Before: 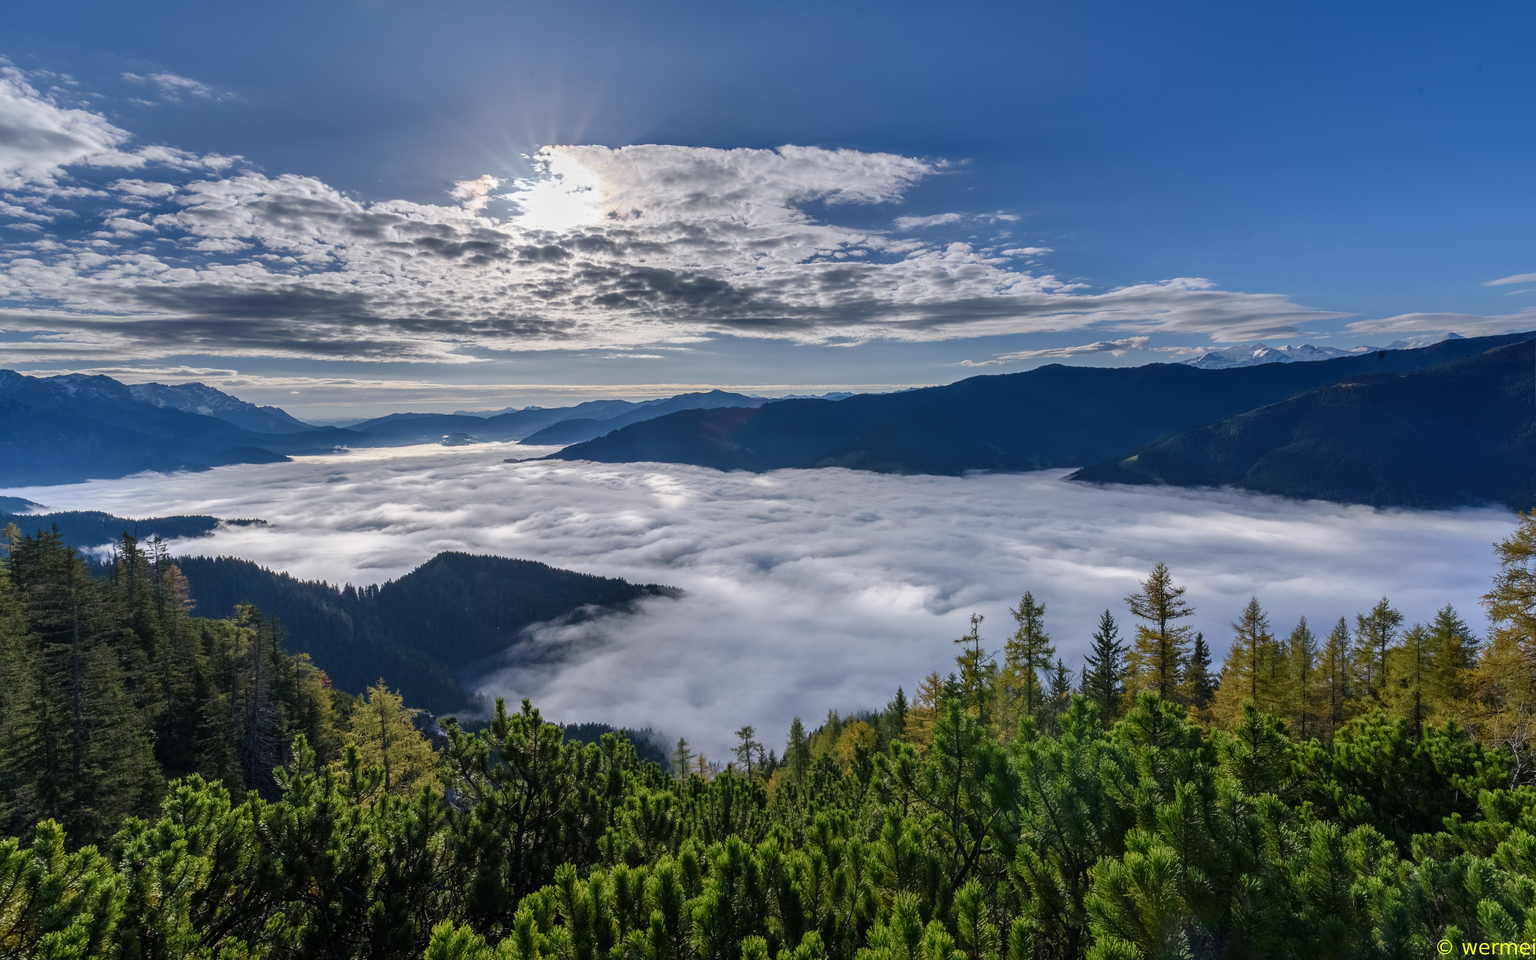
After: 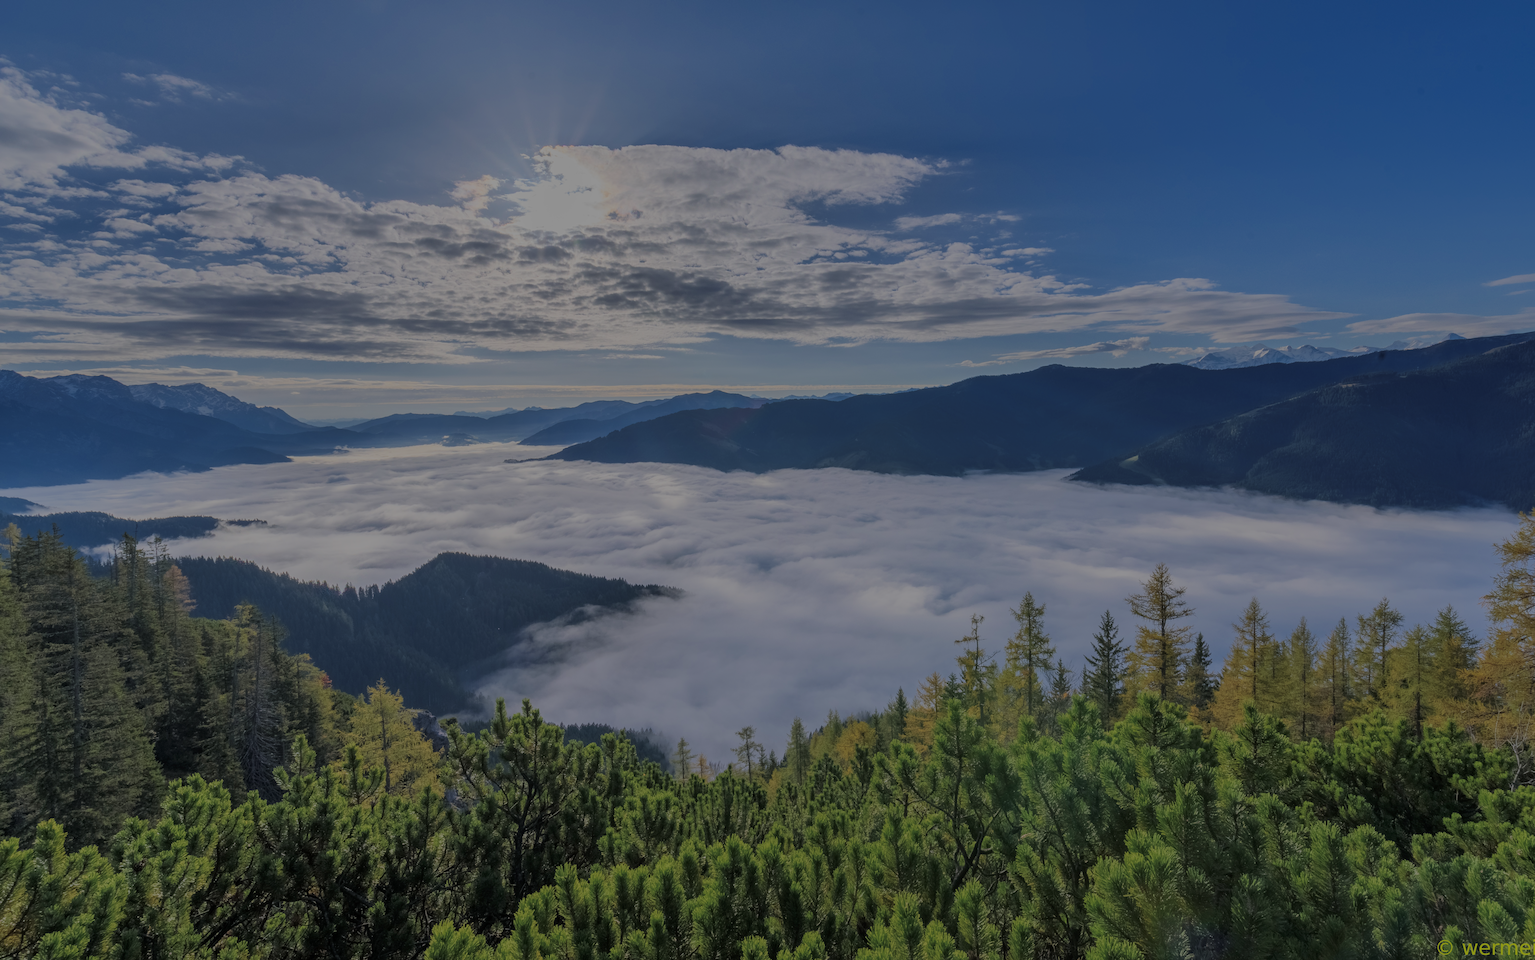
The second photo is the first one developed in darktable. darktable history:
exposure: black level correction 0, exposure -0.85 EV
filmic rgb: black relative exposure -15.97 EV, white relative exposure 7.99 EV, hardness 4.11, latitude 49.08%, contrast 0.513, color science v6 (2022)
